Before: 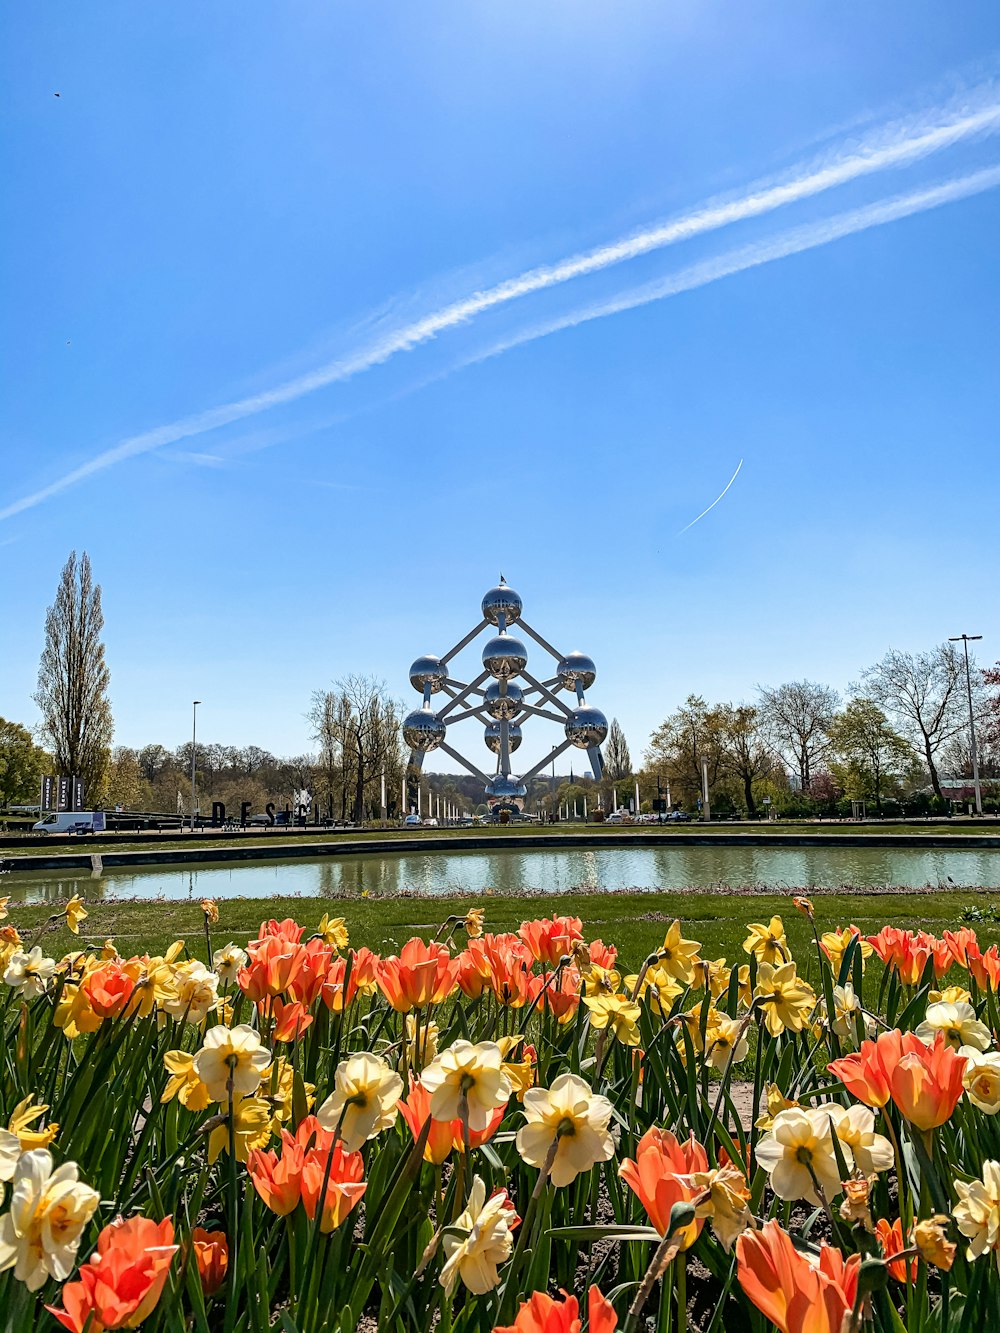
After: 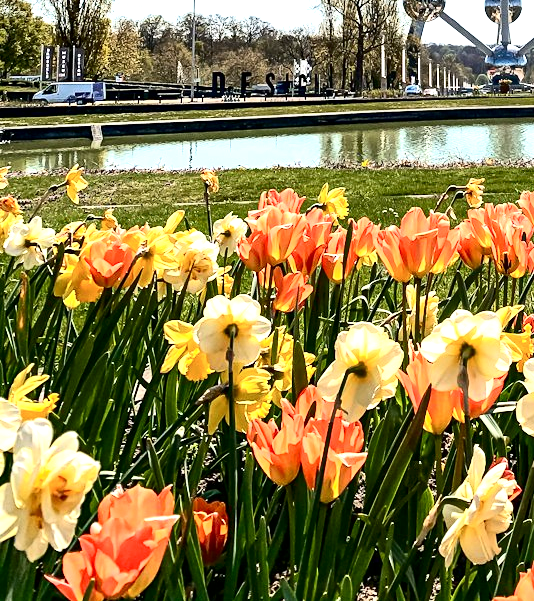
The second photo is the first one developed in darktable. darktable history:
contrast brightness saturation: contrast 0.28
crop and rotate: top 54.768%, right 46.53%, bottom 0.139%
exposure: black level correction 0.001, exposure 1 EV, compensate highlight preservation false
